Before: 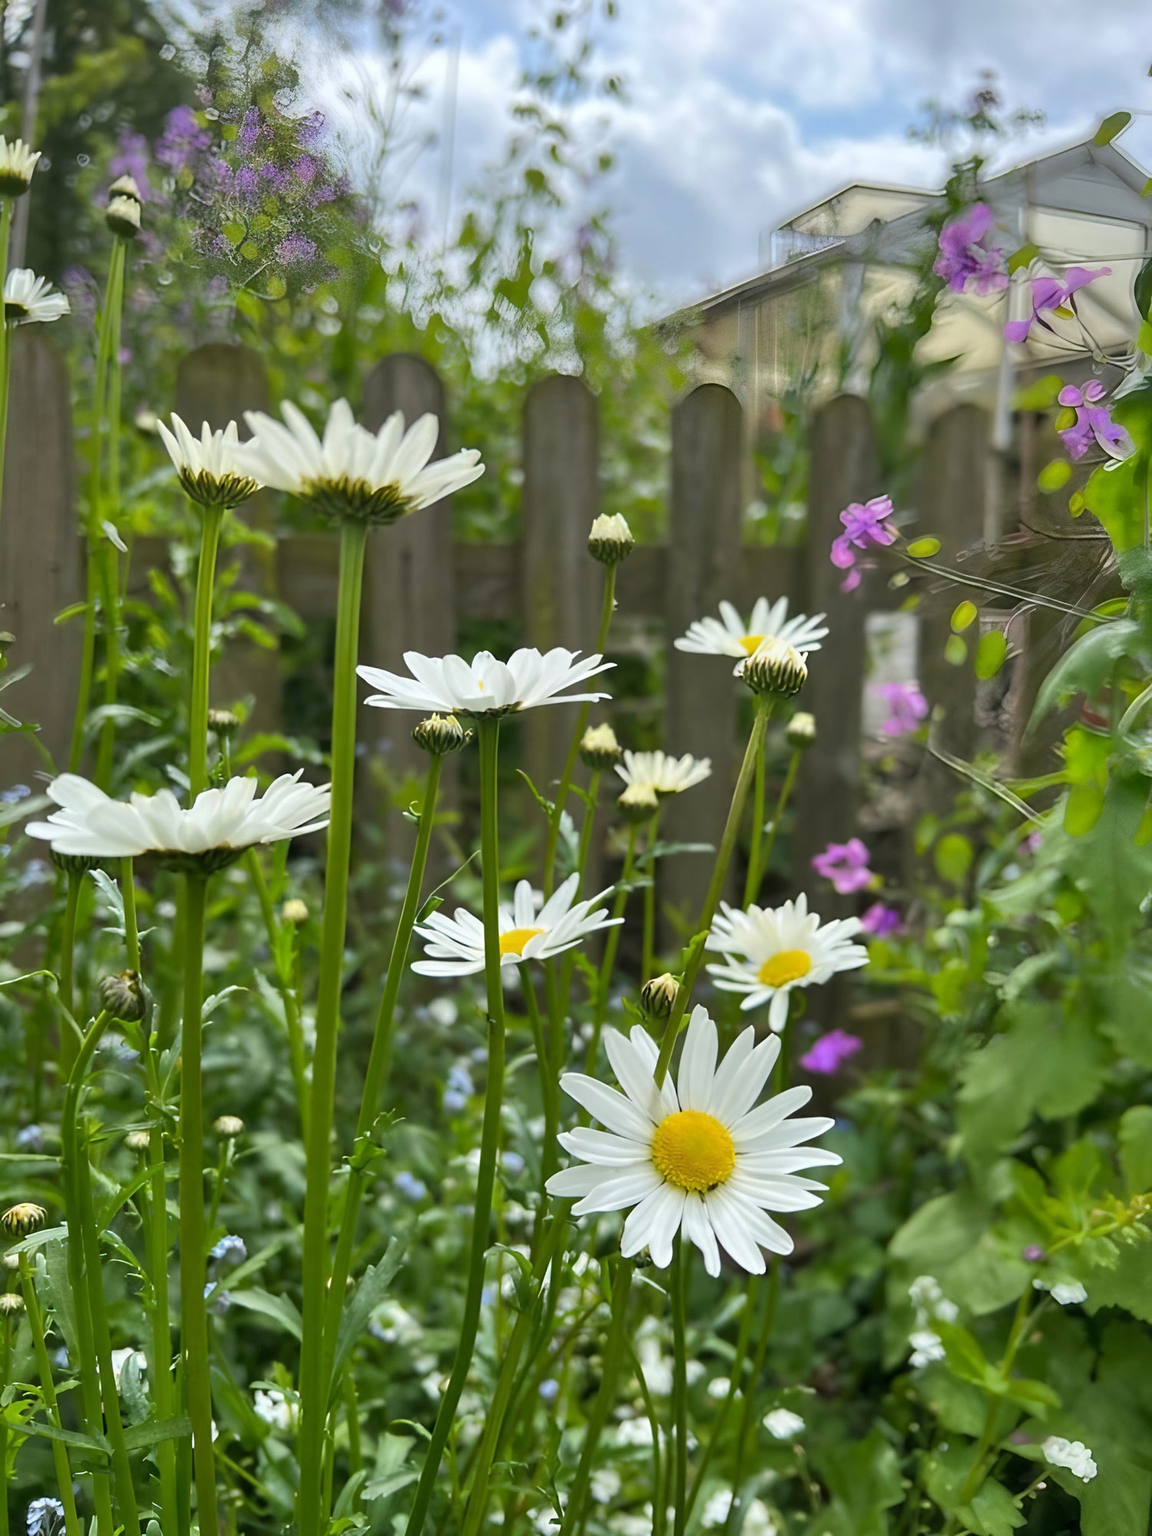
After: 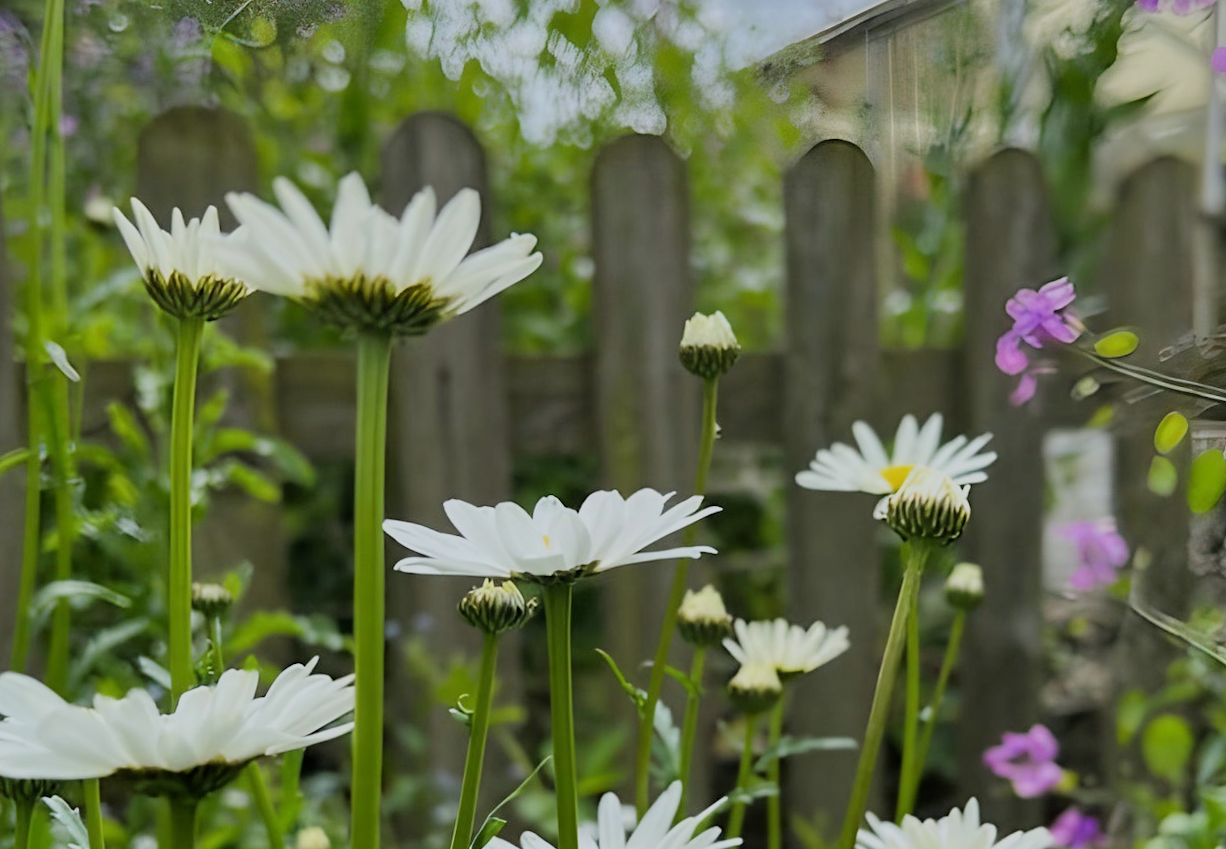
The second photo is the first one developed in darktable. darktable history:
crop: left 7.036%, top 18.398%, right 14.379%, bottom 40.043%
white balance: red 0.982, blue 1.018
filmic rgb: black relative exposure -7.65 EV, white relative exposure 4.56 EV, hardness 3.61
rotate and perspective: rotation -1.77°, lens shift (horizontal) 0.004, automatic cropping off
tone equalizer: on, module defaults
